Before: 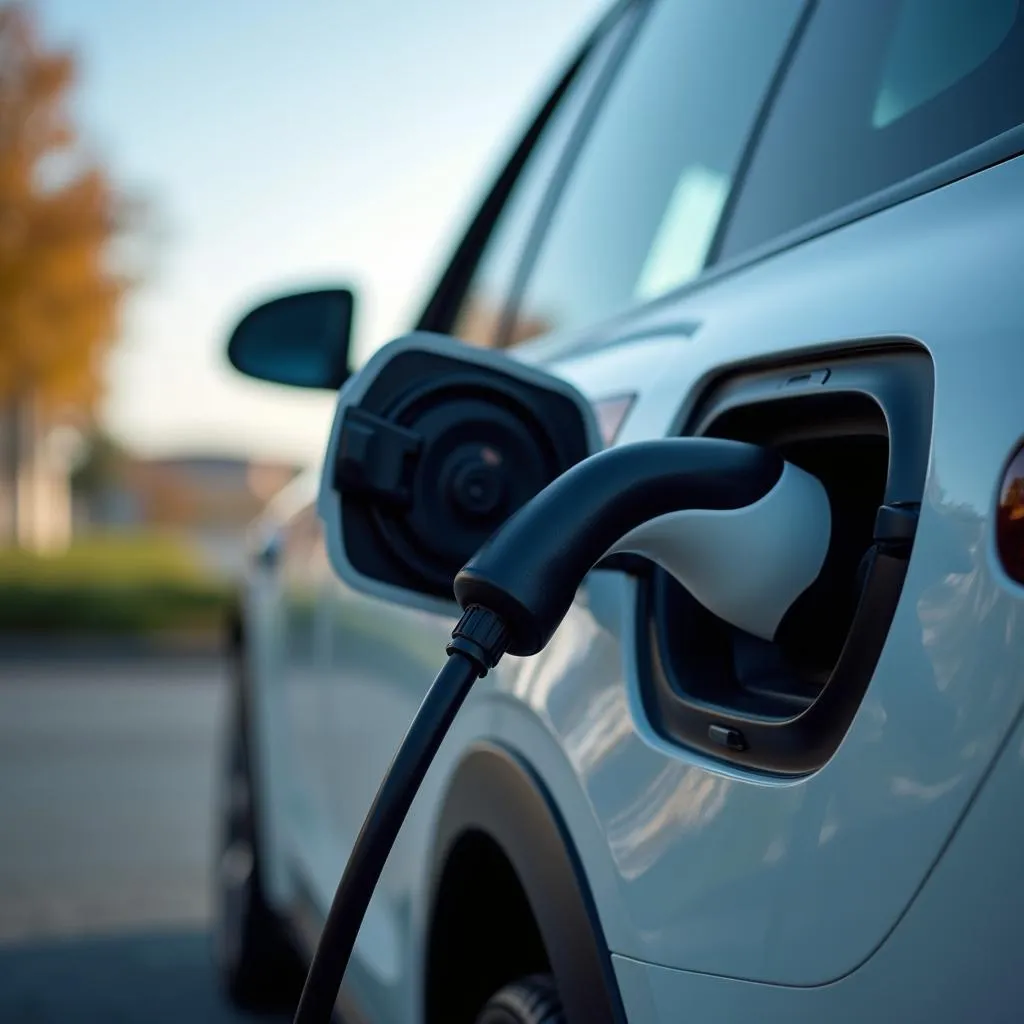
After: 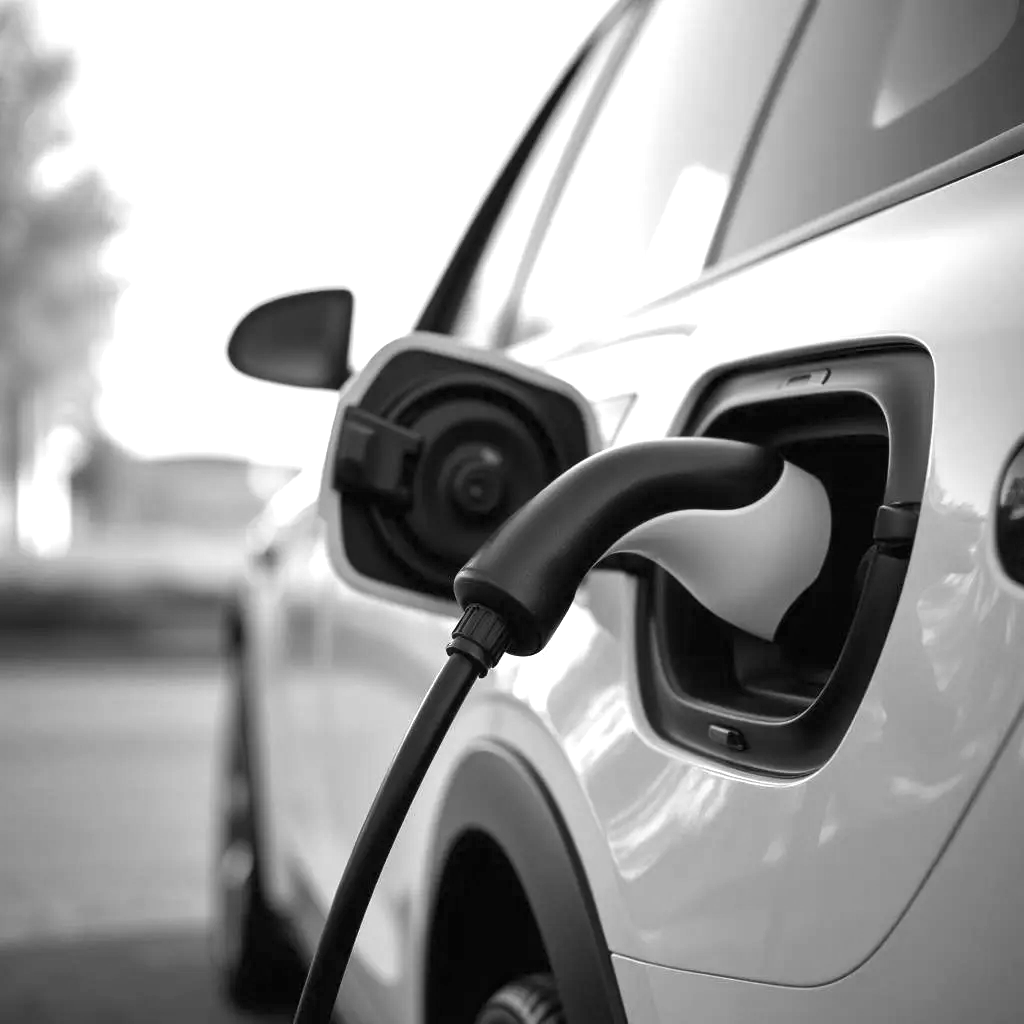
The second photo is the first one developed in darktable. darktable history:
monochrome: a 32, b 64, size 2.3
exposure: black level correction 0, exposure 1.45 EV, compensate exposure bias true, compensate highlight preservation false
